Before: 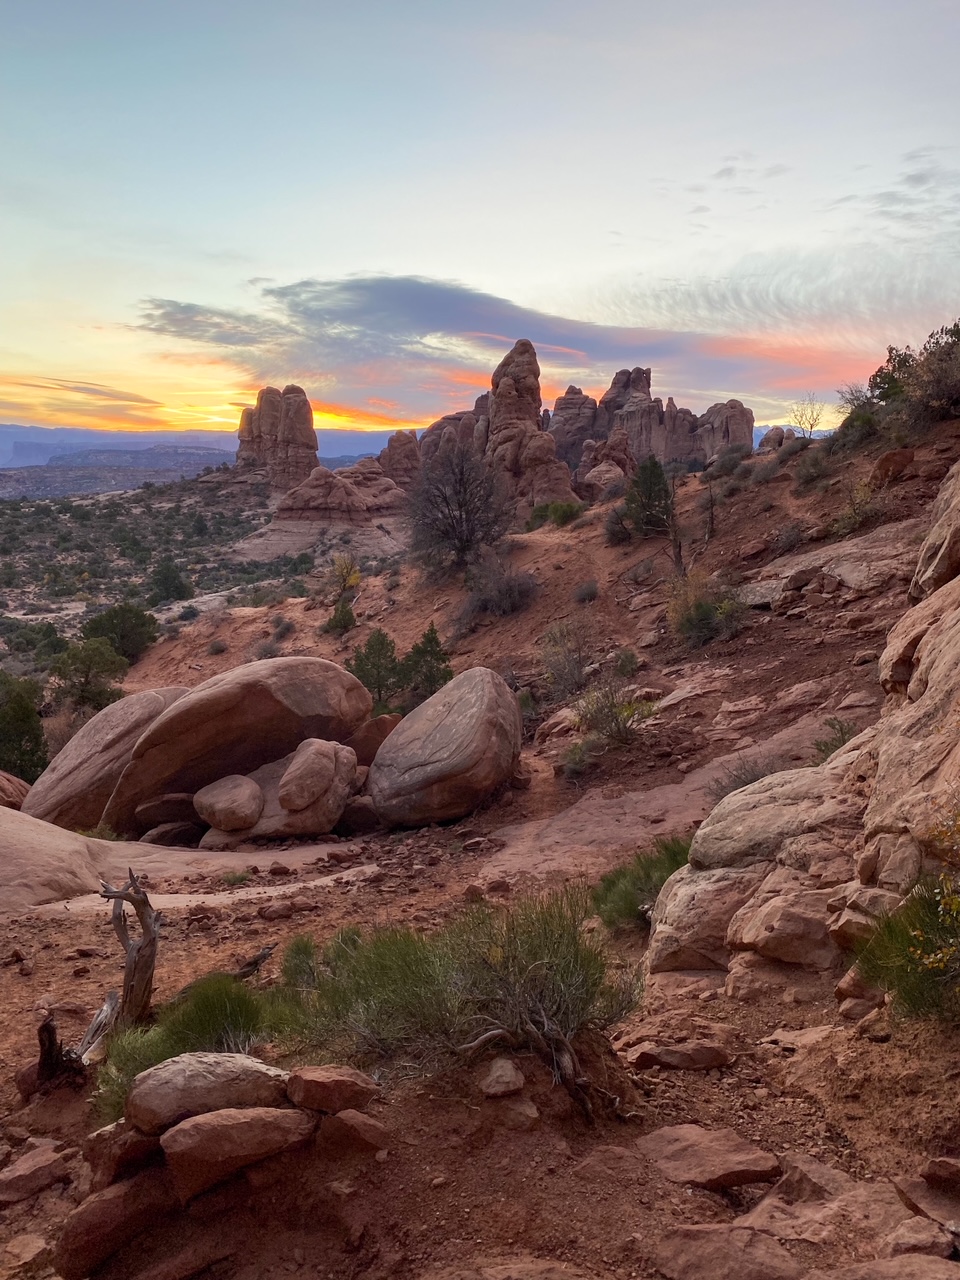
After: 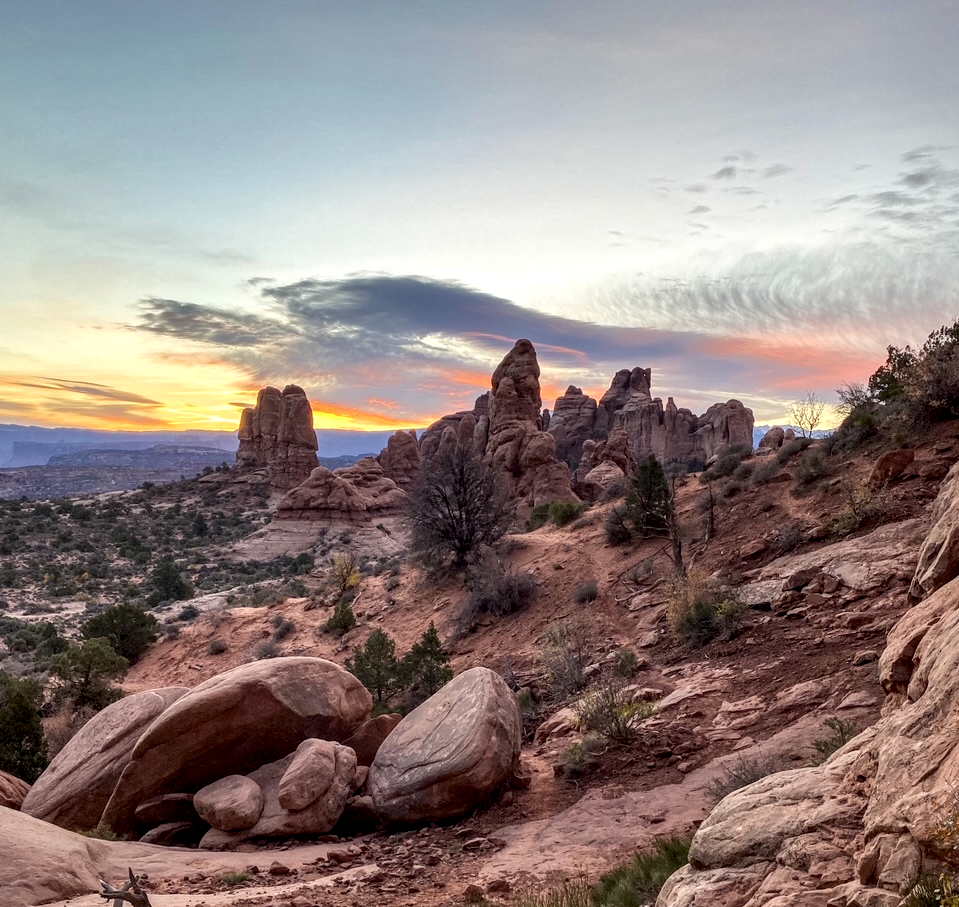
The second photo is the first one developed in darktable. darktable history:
crop: right 0.001%, bottom 29.118%
local contrast: detail 160%
shadows and highlights: low approximation 0.01, soften with gaussian
